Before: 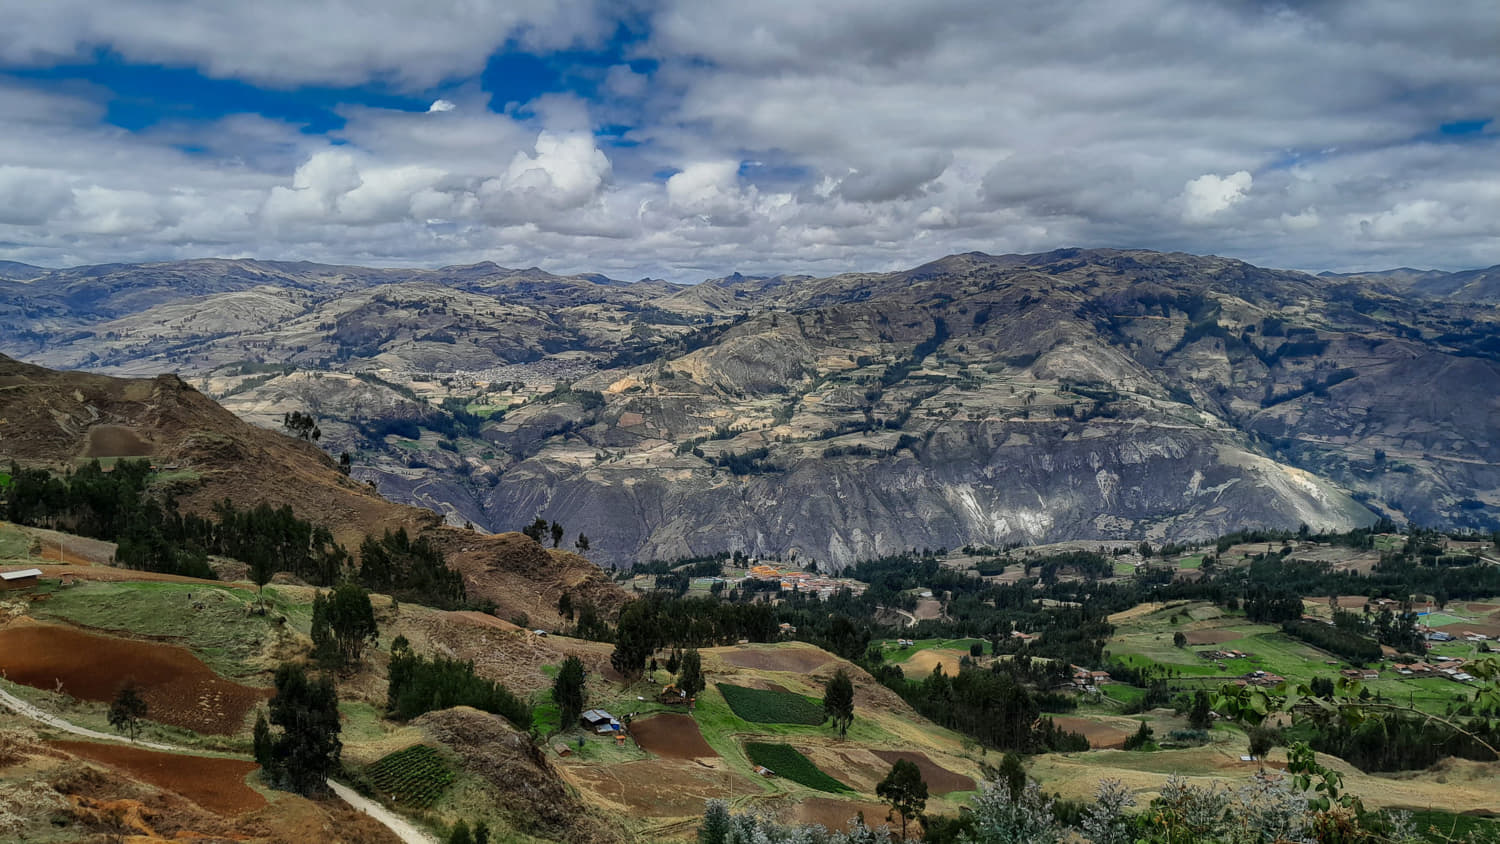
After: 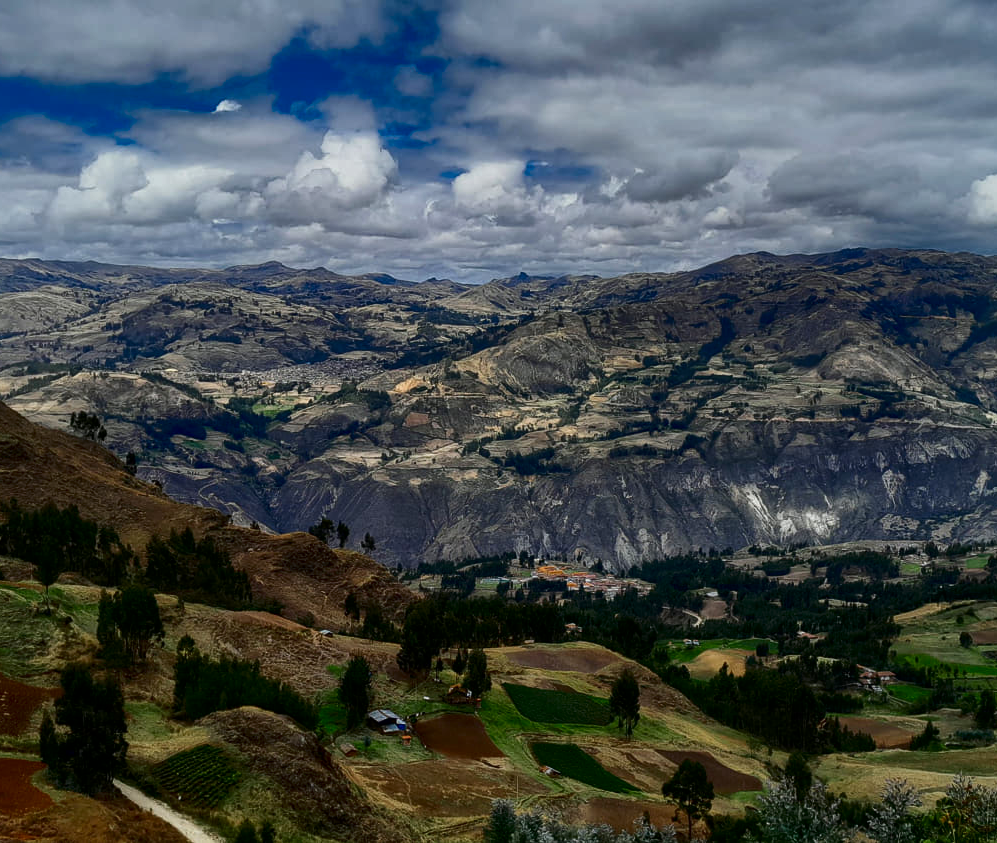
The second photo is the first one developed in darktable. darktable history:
crop and rotate: left 14.316%, right 19.194%
contrast brightness saturation: contrast 0.131, brightness -0.221, saturation 0.143
